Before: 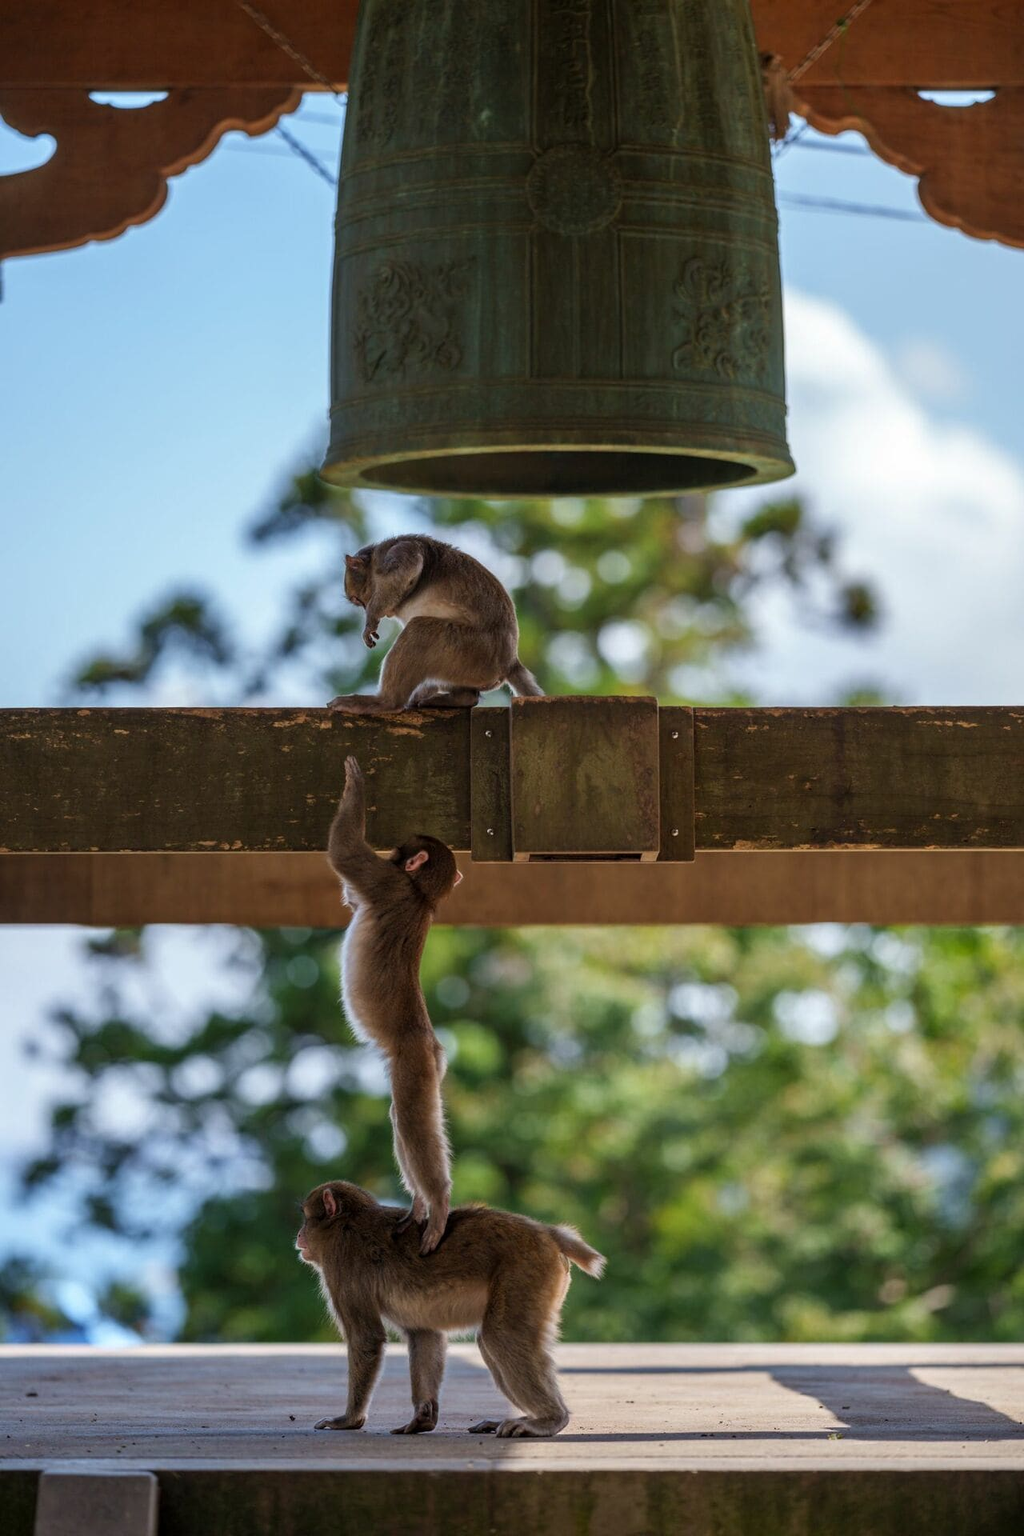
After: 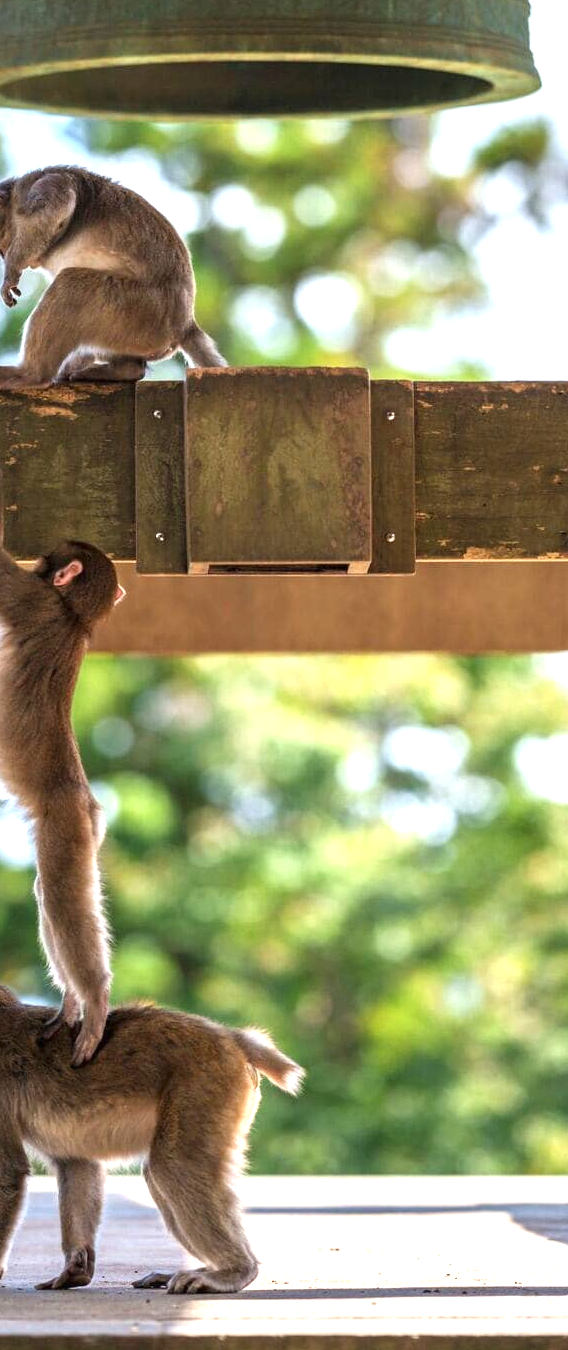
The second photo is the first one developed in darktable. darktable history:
exposure: black level correction 0, exposure 1.379 EV, compensate exposure bias true, compensate highlight preservation false
crop: left 35.432%, top 26.233%, right 20.145%, bottom 3.432%
